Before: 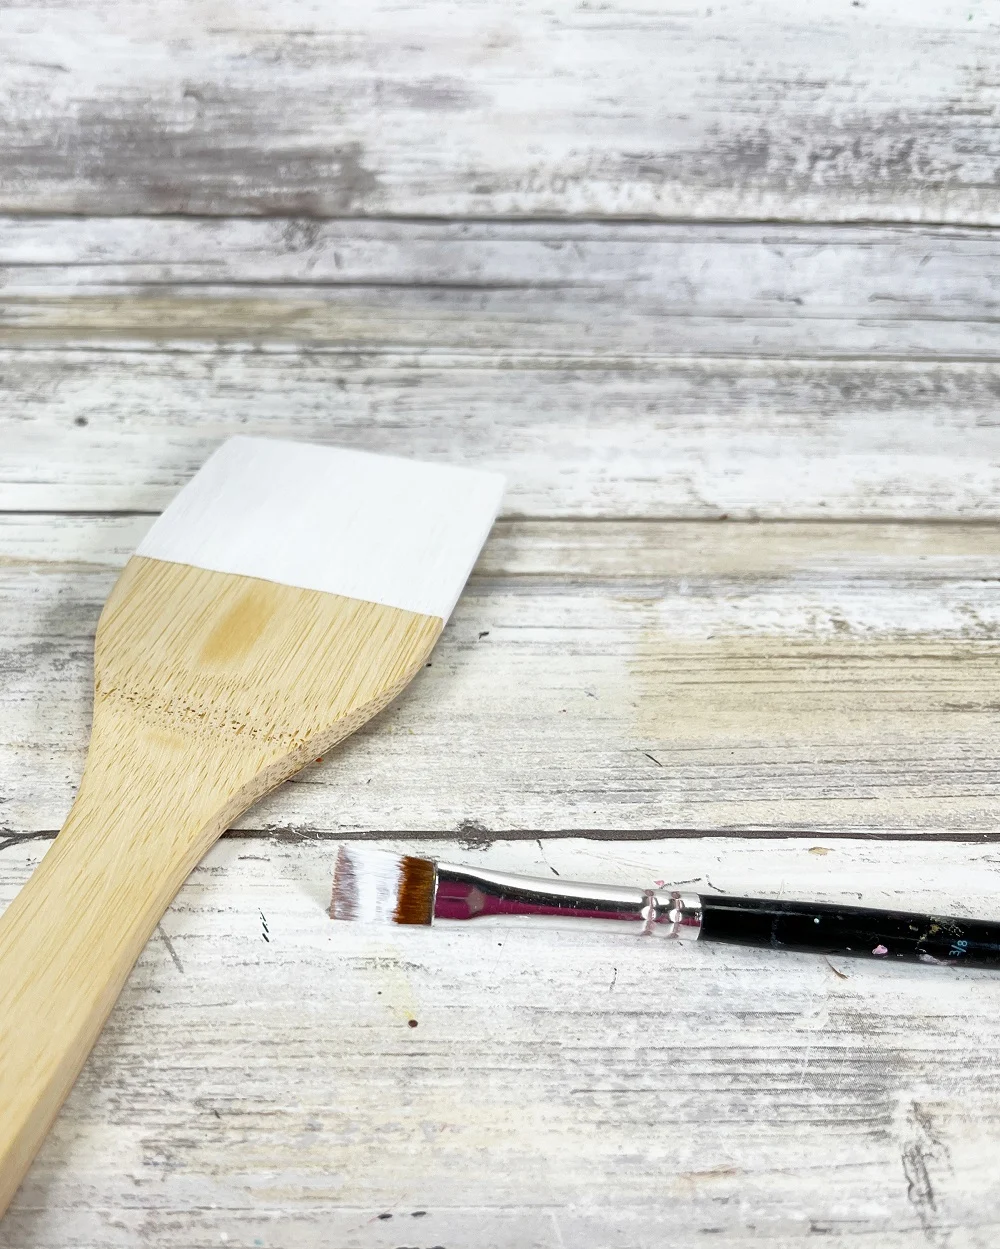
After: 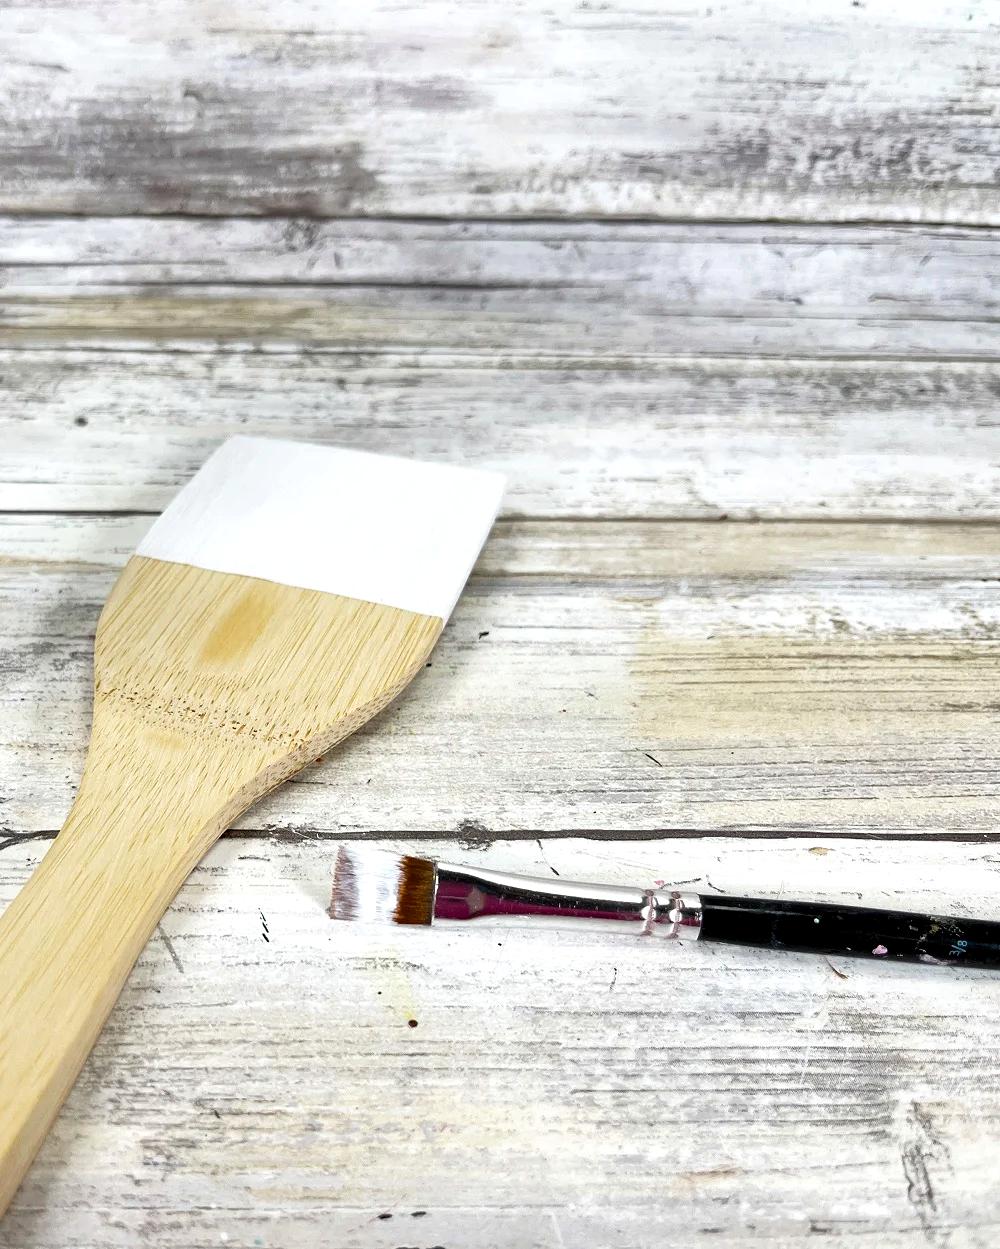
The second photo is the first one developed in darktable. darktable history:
tone equalizer: -8 EV -0.417 EV, -7 EV -0.389 EV, -6 EV -0.333 EV, -5 EV -0.222 EV, -3 EV 0.222 EV, -2 EV 0.333 EV, -1 EV 0.389 EV, +0 EV 0.417 EV, edges refinement/feathering 500, mask exposure compensation -1.57 EV, preserve details no
haze removal: compatibility mode true, adaptive false
exposure: black level correction 0.001, exposure -0.2 EV, compensate highlight preservation false
